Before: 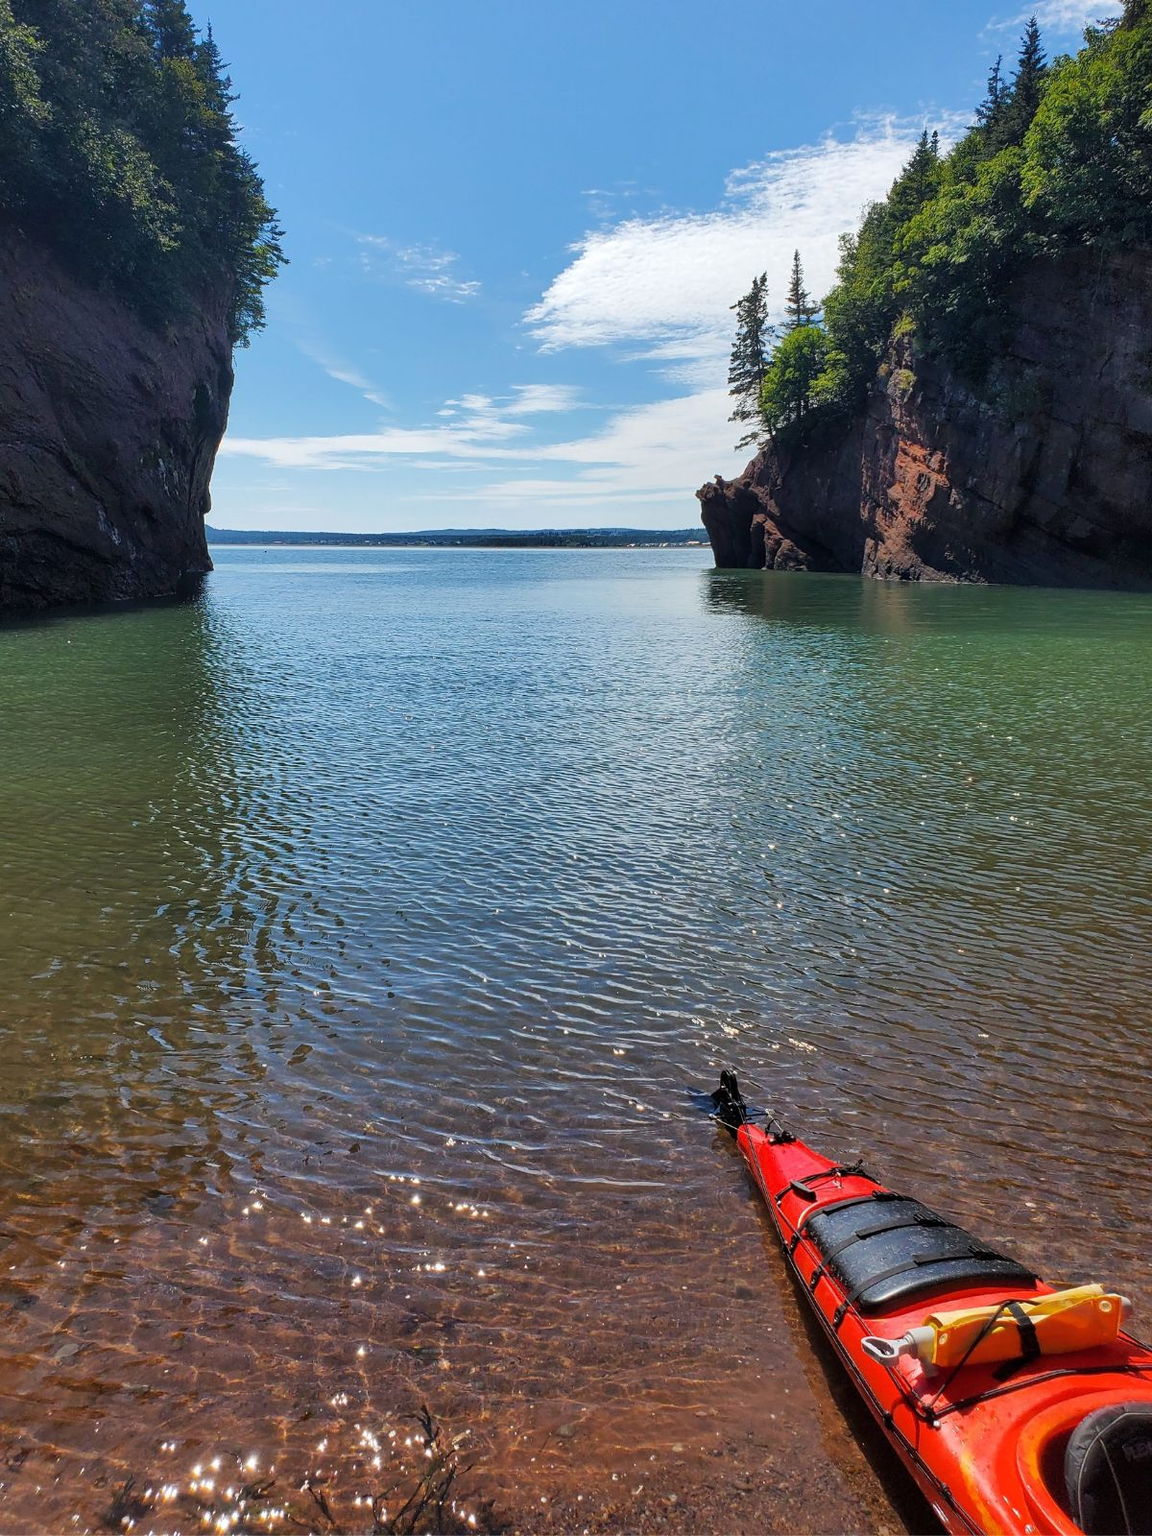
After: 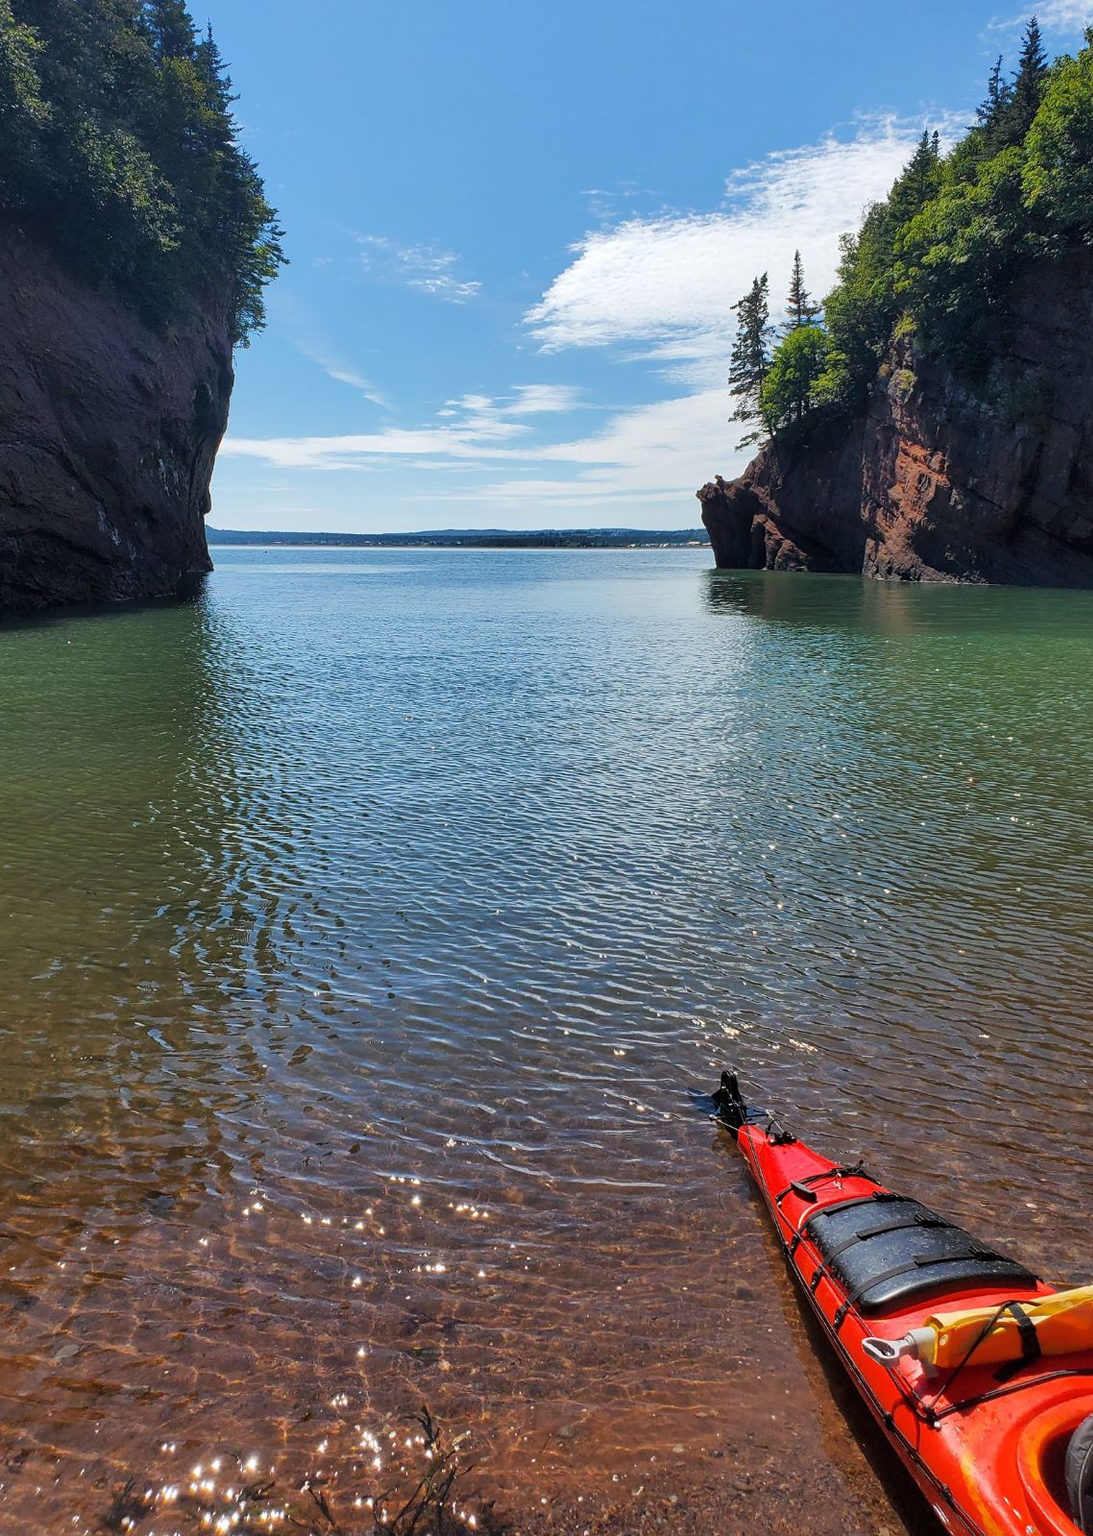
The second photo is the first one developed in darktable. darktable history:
crop and rotate: right 5.167%
